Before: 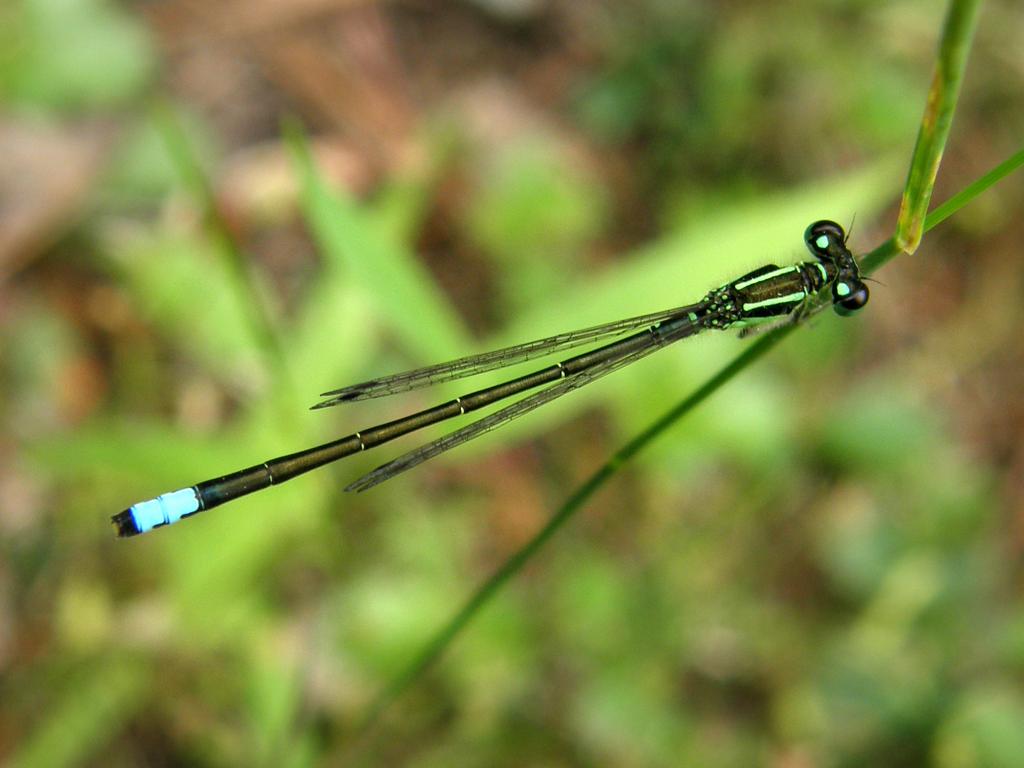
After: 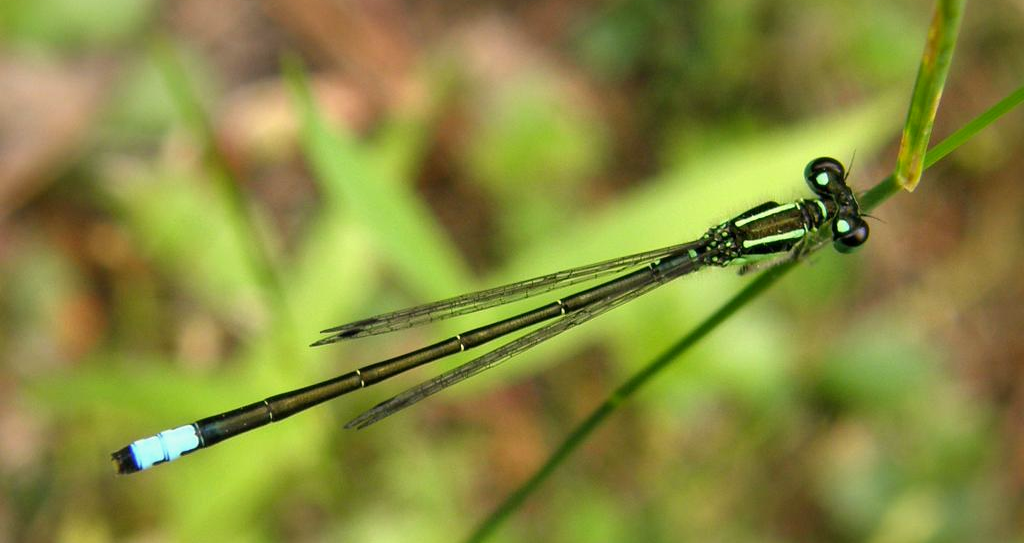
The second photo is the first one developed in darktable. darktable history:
crop and rotate: top 8.293%, bottom 20.996%
color correction: highlights a* 5.81, highlights b* 4.84
